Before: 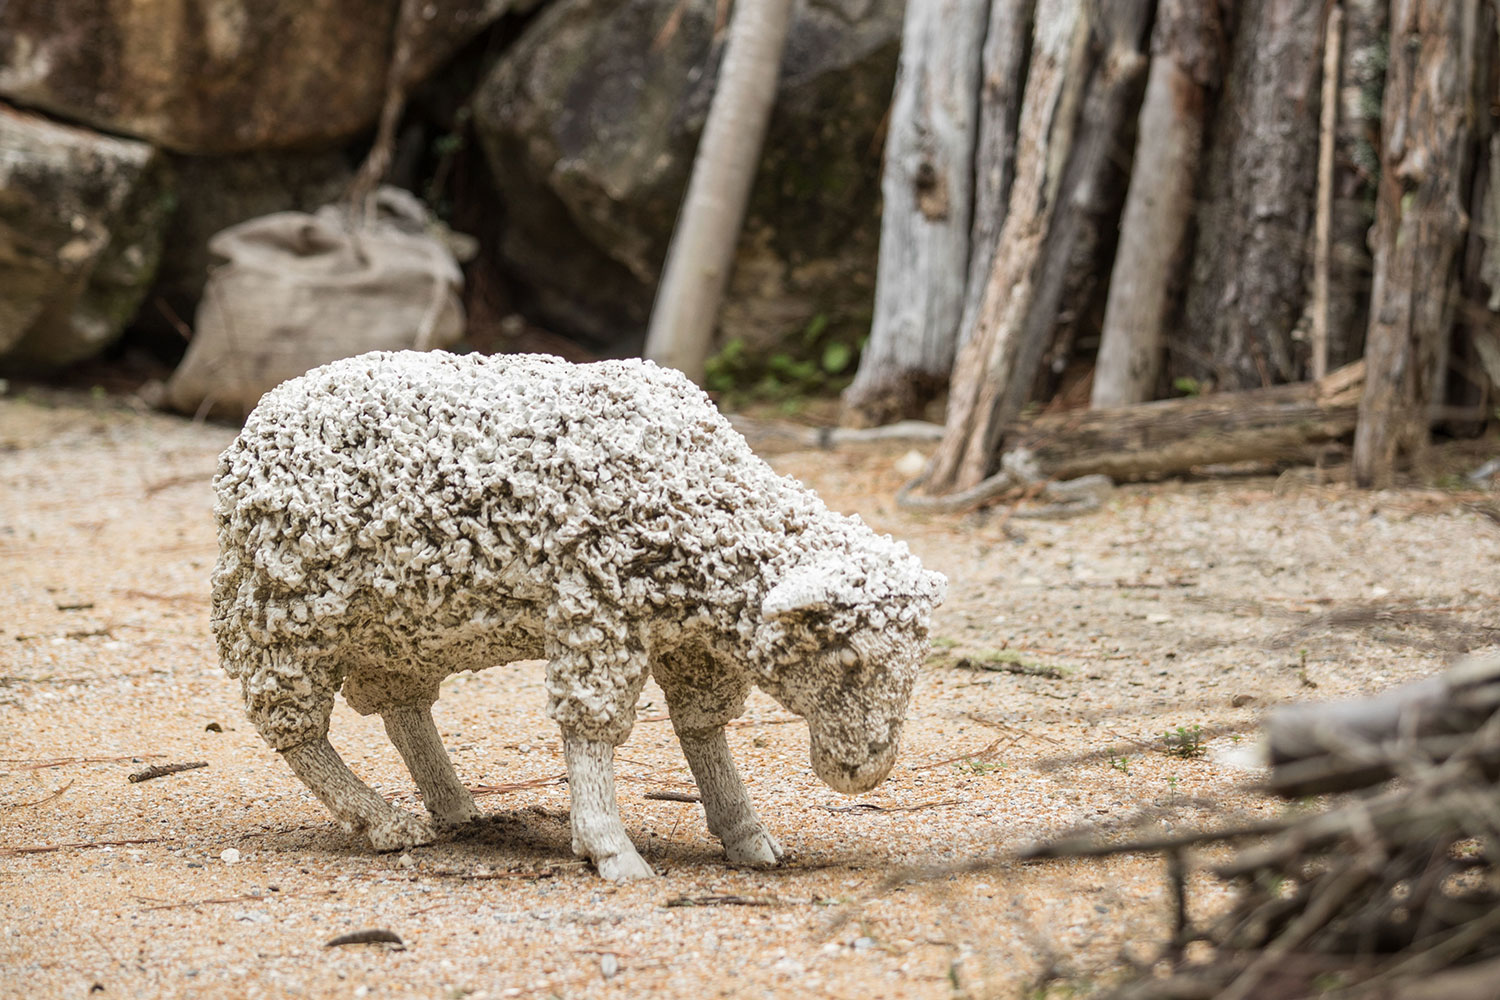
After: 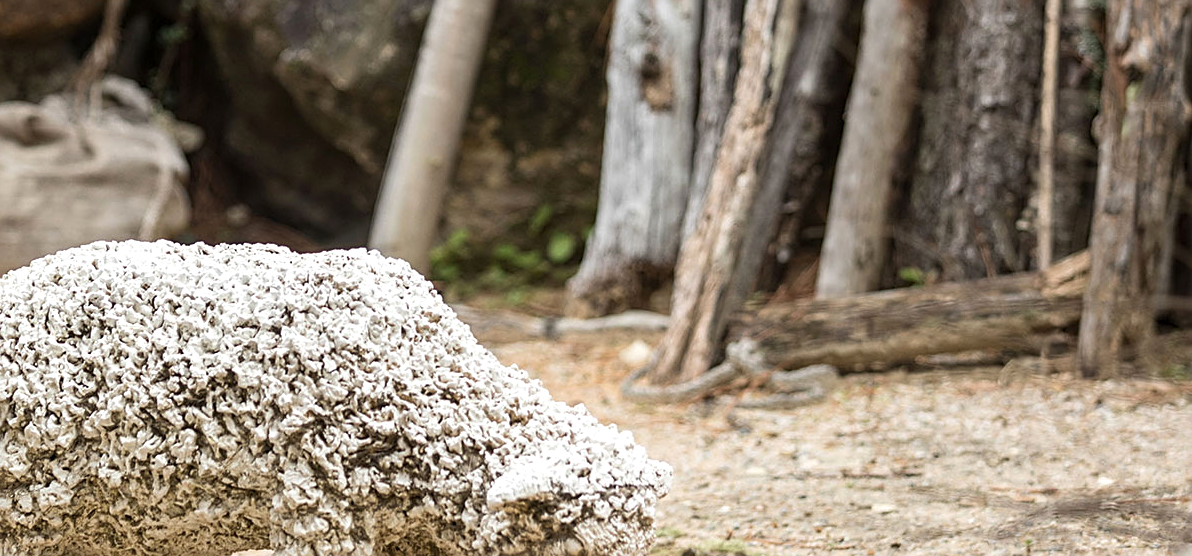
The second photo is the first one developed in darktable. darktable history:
sharpen: on, module defaults
crop: left 18.38%, top 11.092%, right 2.134%, bottom 33.217%
exposure: exposure 0.207 EV, compensate highlight preservation false
